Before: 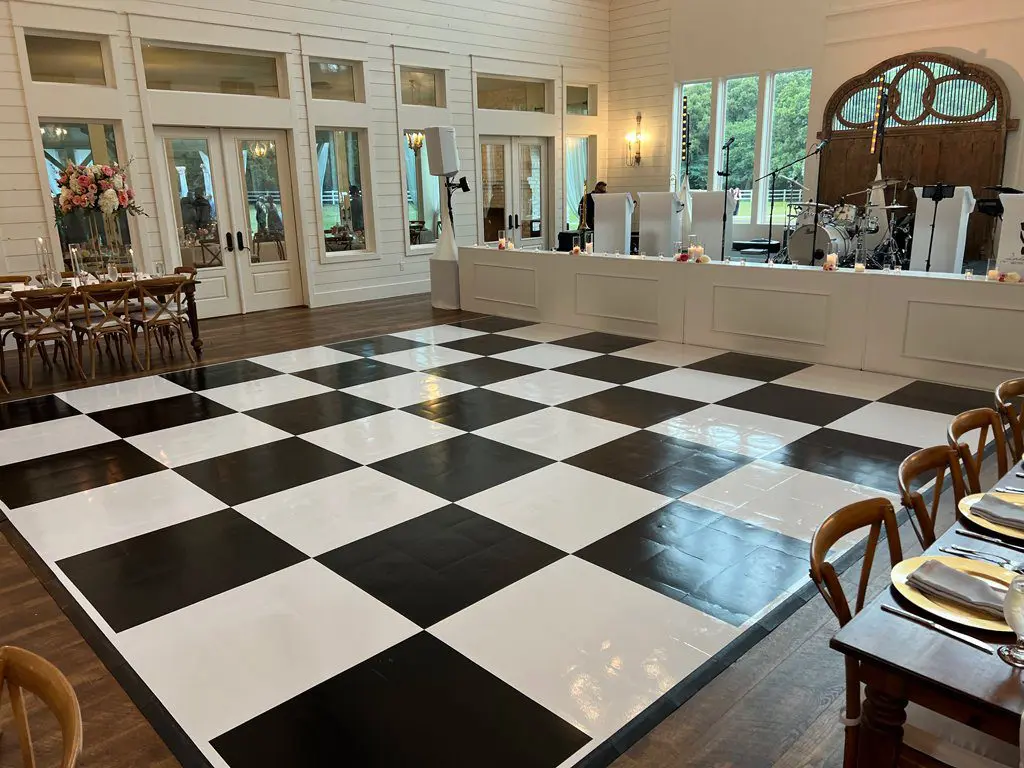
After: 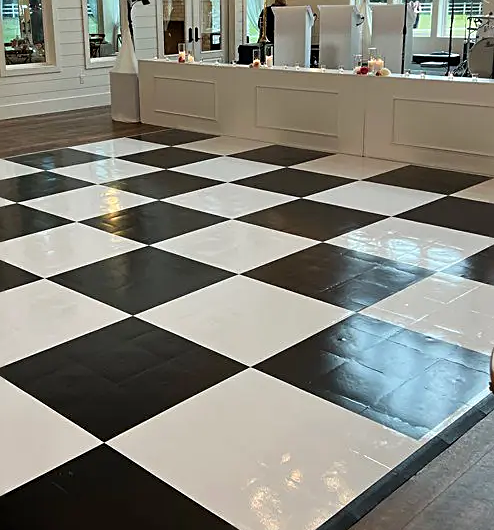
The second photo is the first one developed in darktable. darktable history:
crop: left 31.308%, top 24.47%, right 20.392%, bottom 6.509%
exposure: compensate exposure bias true, compensate highlight preservation false
sharpen: on, module defaults
